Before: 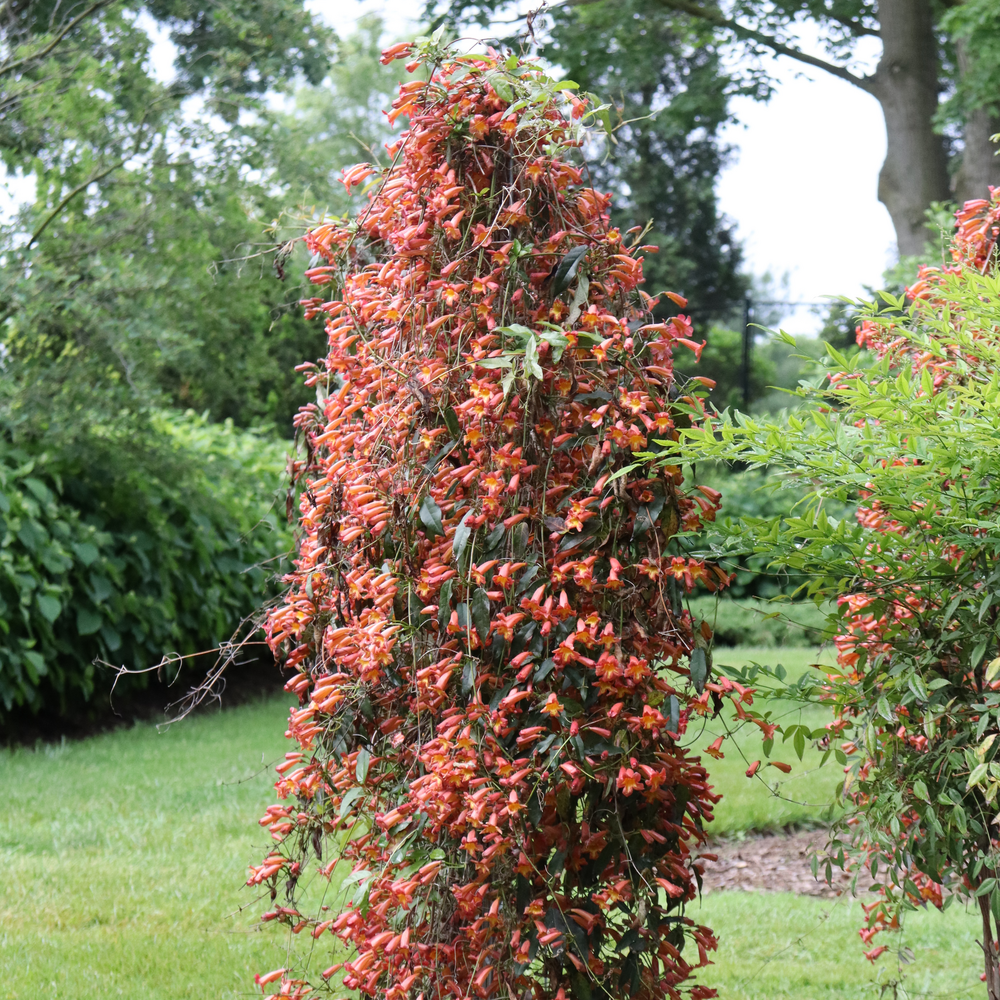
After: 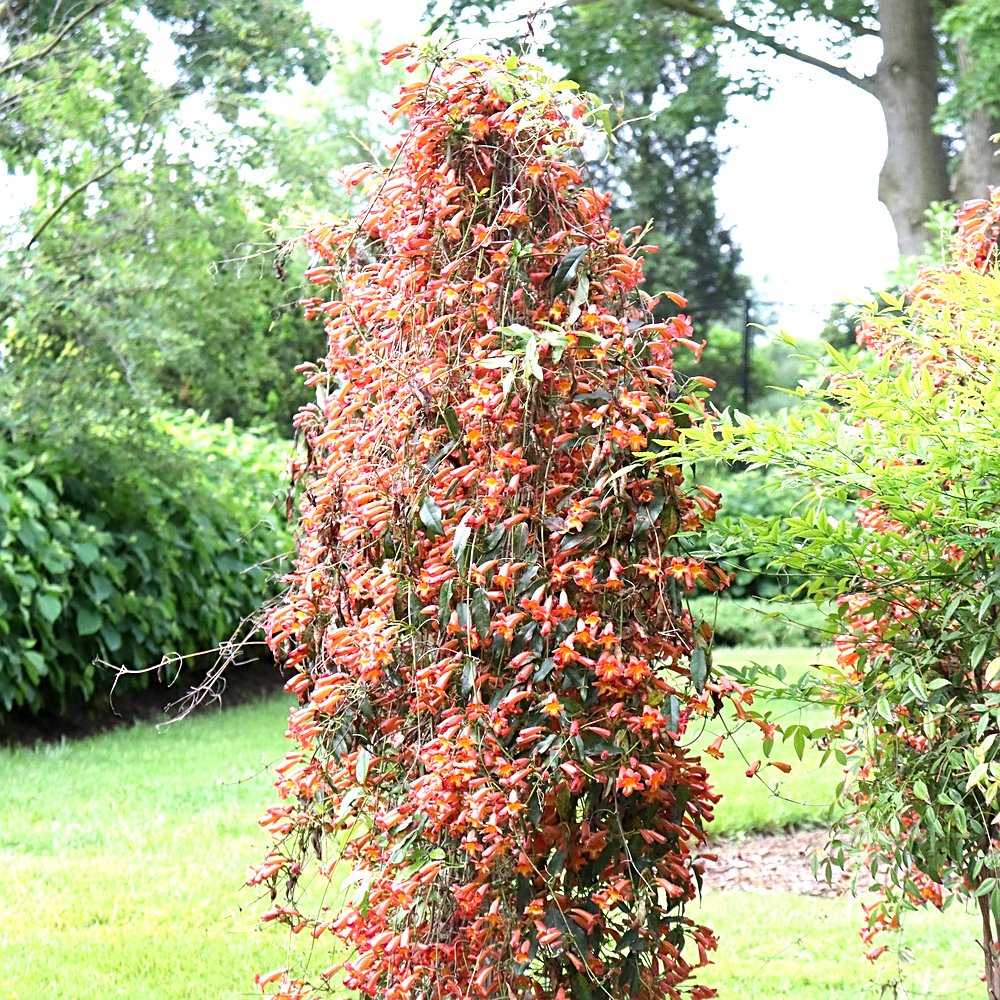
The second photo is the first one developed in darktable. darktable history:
sharpen: on, module defaults
exposure: black level correction 0.001, exposure 1 EV, compensate highlight preservation false
levels: levels [0, 0.478, 1]
